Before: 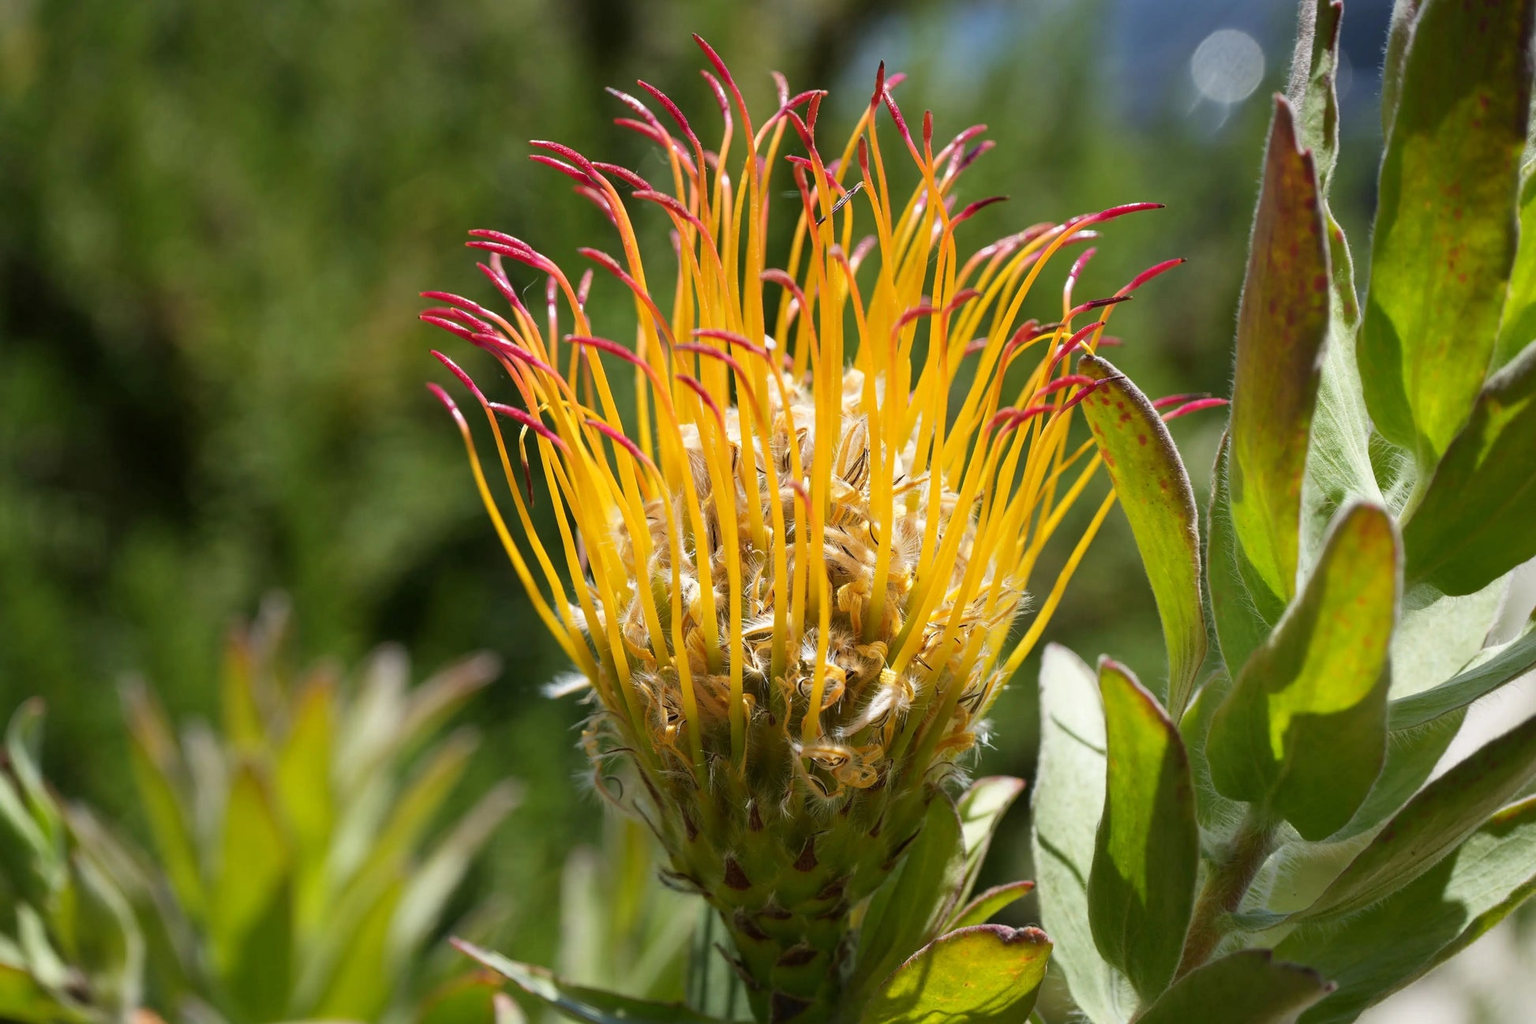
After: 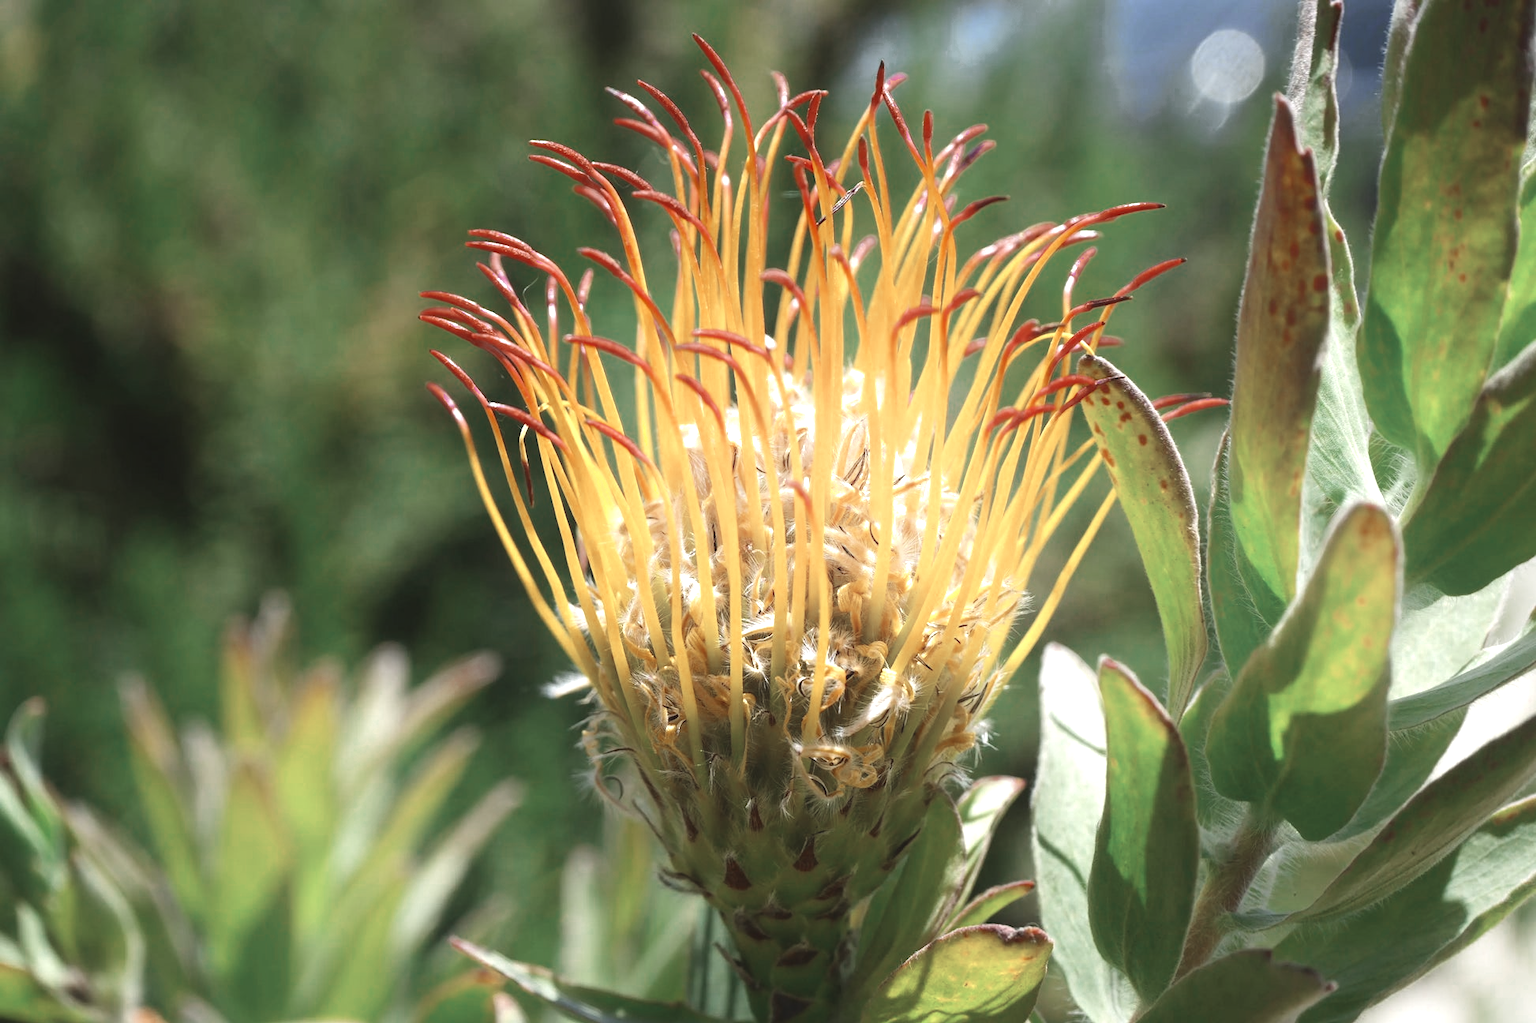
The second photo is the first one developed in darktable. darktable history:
shadows and highlights: shadows -40.85, highlights 64.05, soften with gaussian
exposure: black level correction -0.005, exposure 0.62 EV, compensate highlight preservation false
color zones: curves: ch0 [(0, 0.5) (0.125, 0.4) (0.25, 0.5) (0.375, 0.4) (0.5, 0.4) (0.625, 0.6) (0.75, 0.6) (0.875, 0.5)]; ch1 [(0, 0.35) (0.125, 0.45) (0.25, 0.35) (0.375, 0.35) (0.5, 0.35) (0.625, 0.35) (0.75, 0.45) (0.875, 0.35)]; ch2 [(0, 0.6) (0.125, 0.5) (0.25, 0.5) (0.375, 0.6) (0.5, 0.6) (0.625, 0.5) (0.75, 0.5) (0.875, 0.5)], mix 27.79%
